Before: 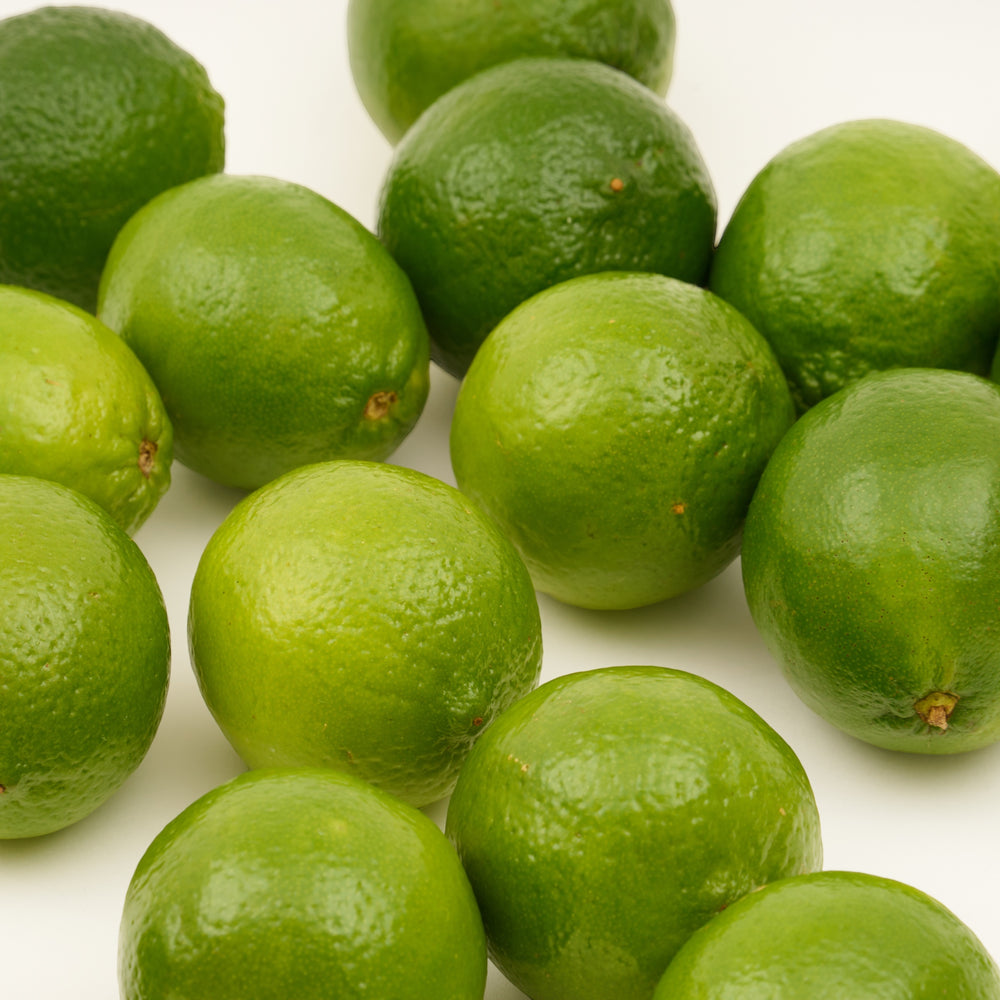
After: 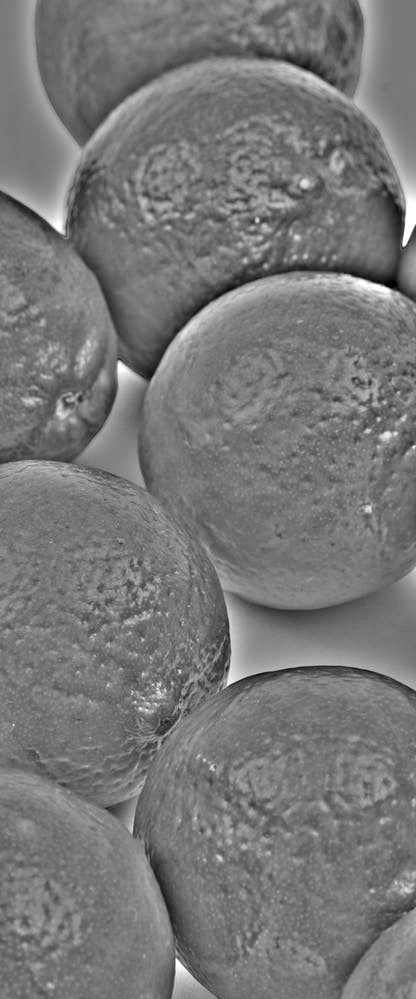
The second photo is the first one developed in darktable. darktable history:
crop: left 31.229%, right 27.105%
highpass: sharpness 49.79%, contrast boost 49.79%
